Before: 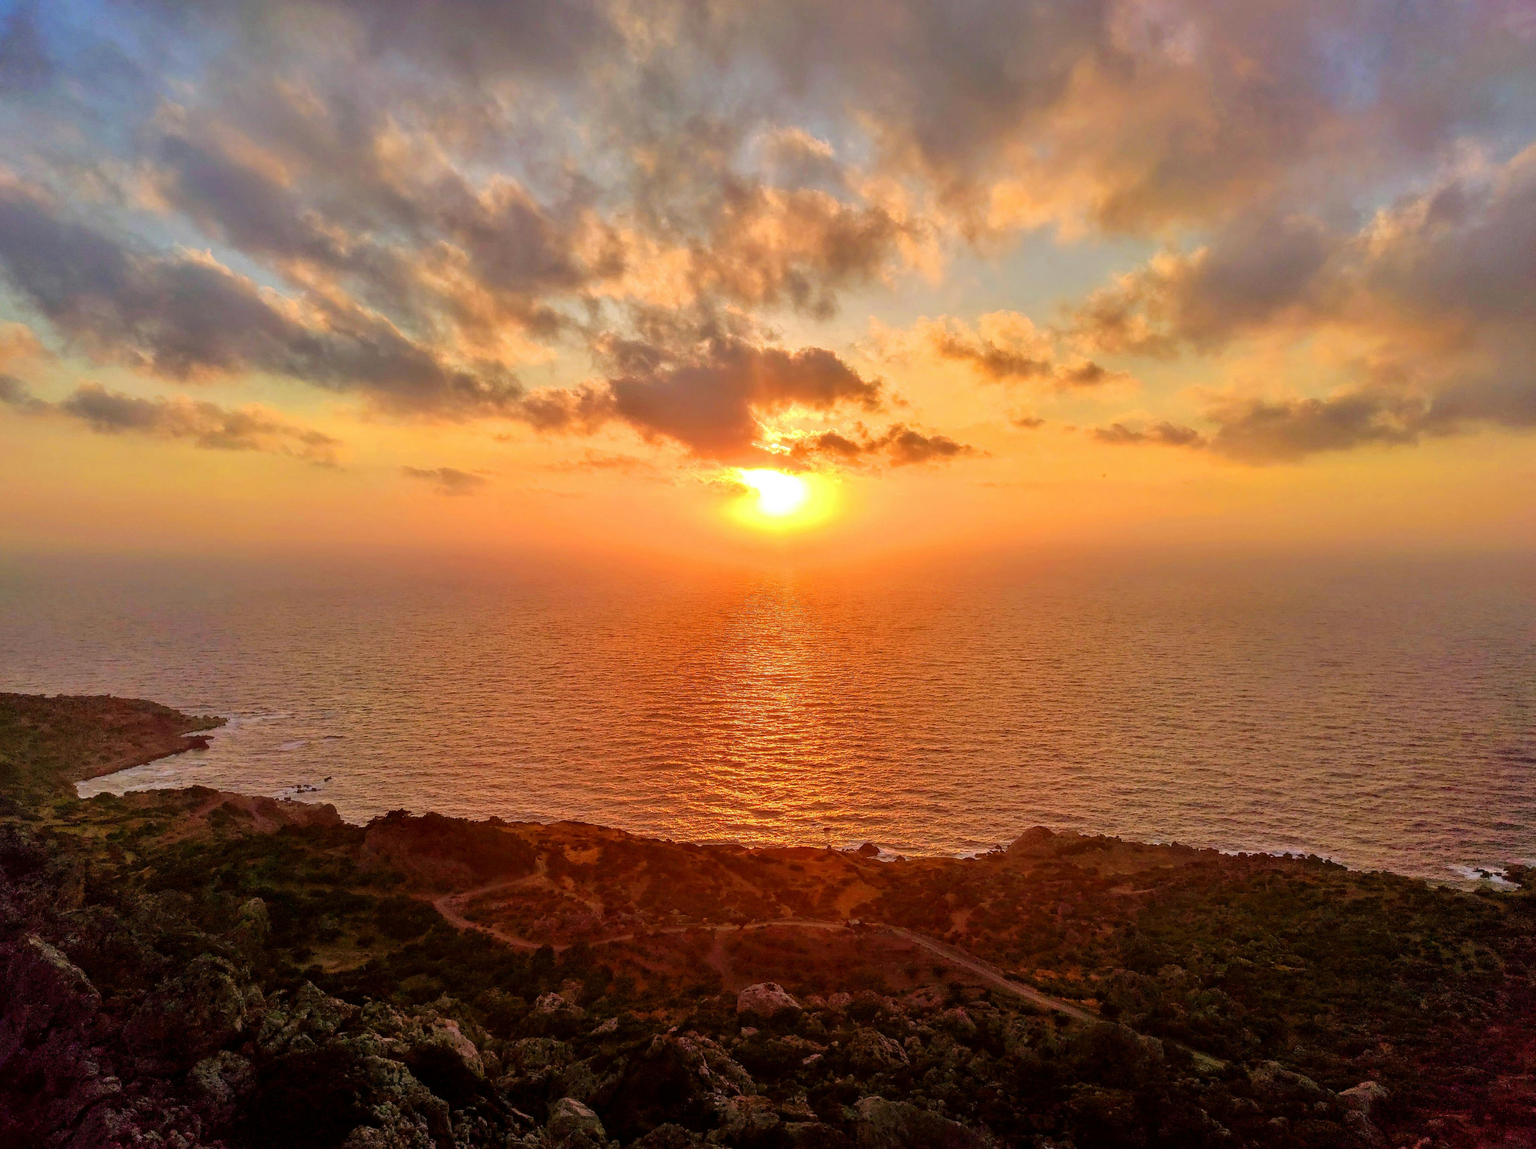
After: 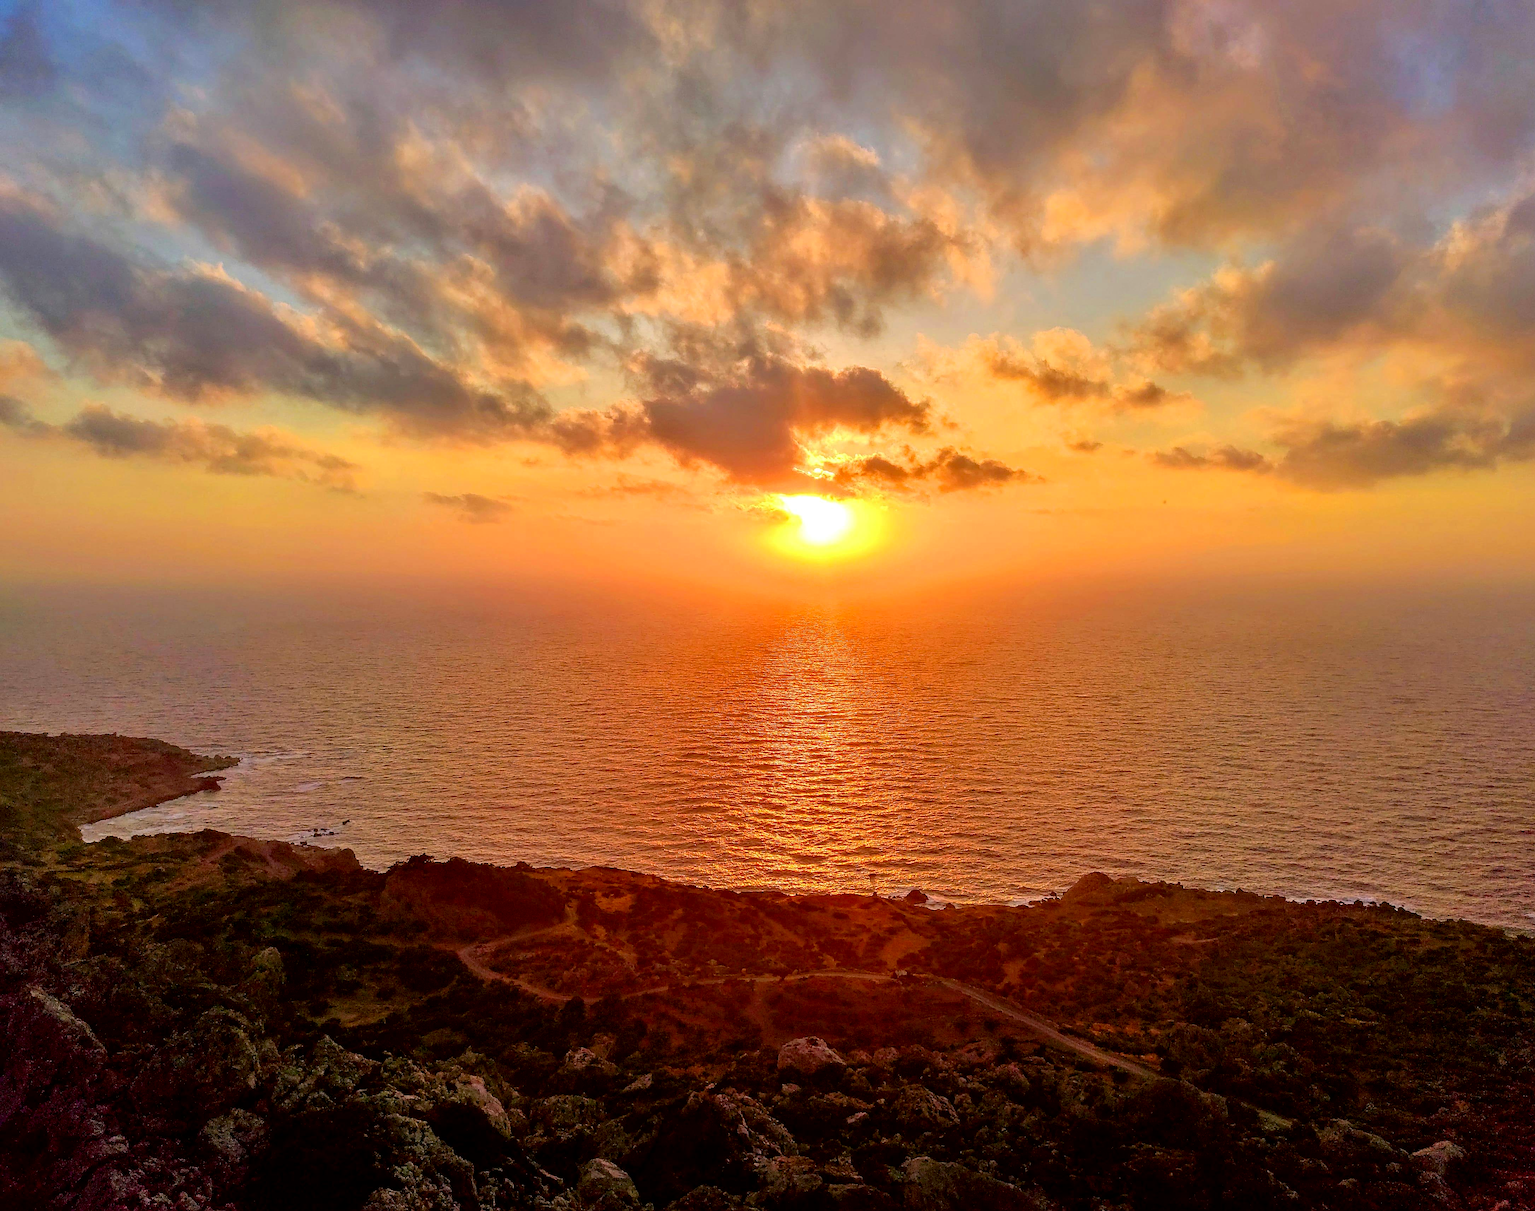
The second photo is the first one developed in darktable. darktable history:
crop and rotate: left 0%, right 5.178%
contrast brightness saturation: contrast 0.04, saturation 0.066
exposure: black level correction 0.004, exposure 0.015 EV, compensate highlight preservation false
sharpen: on, module defaults
